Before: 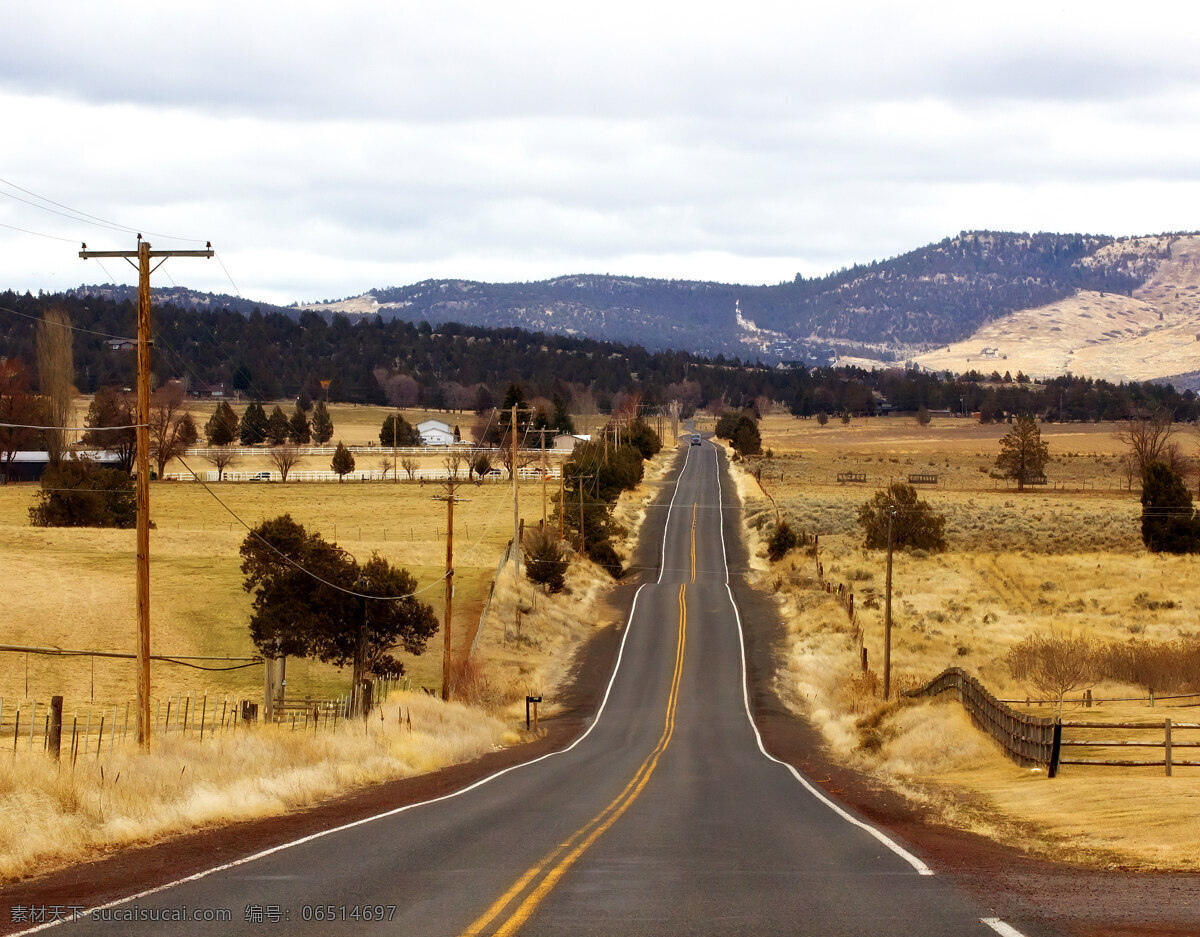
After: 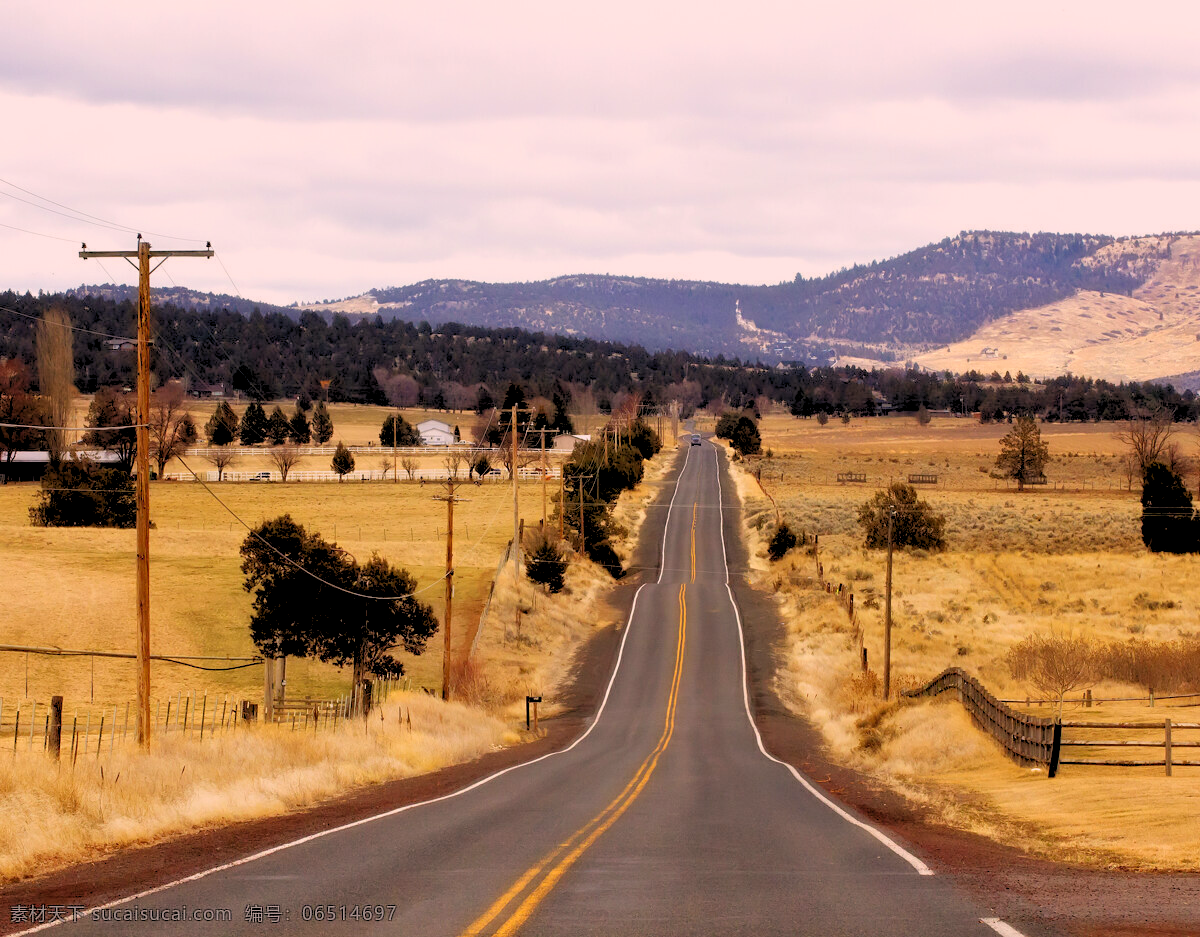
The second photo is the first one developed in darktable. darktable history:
color correction: highlights a* 12.23, highlights b* 5.41
rgb levels: preserve colors sum RGB, levels [[0.038, 0.433, 0.934], [0, 0.5, 1], [0, 0.5, 1]]
